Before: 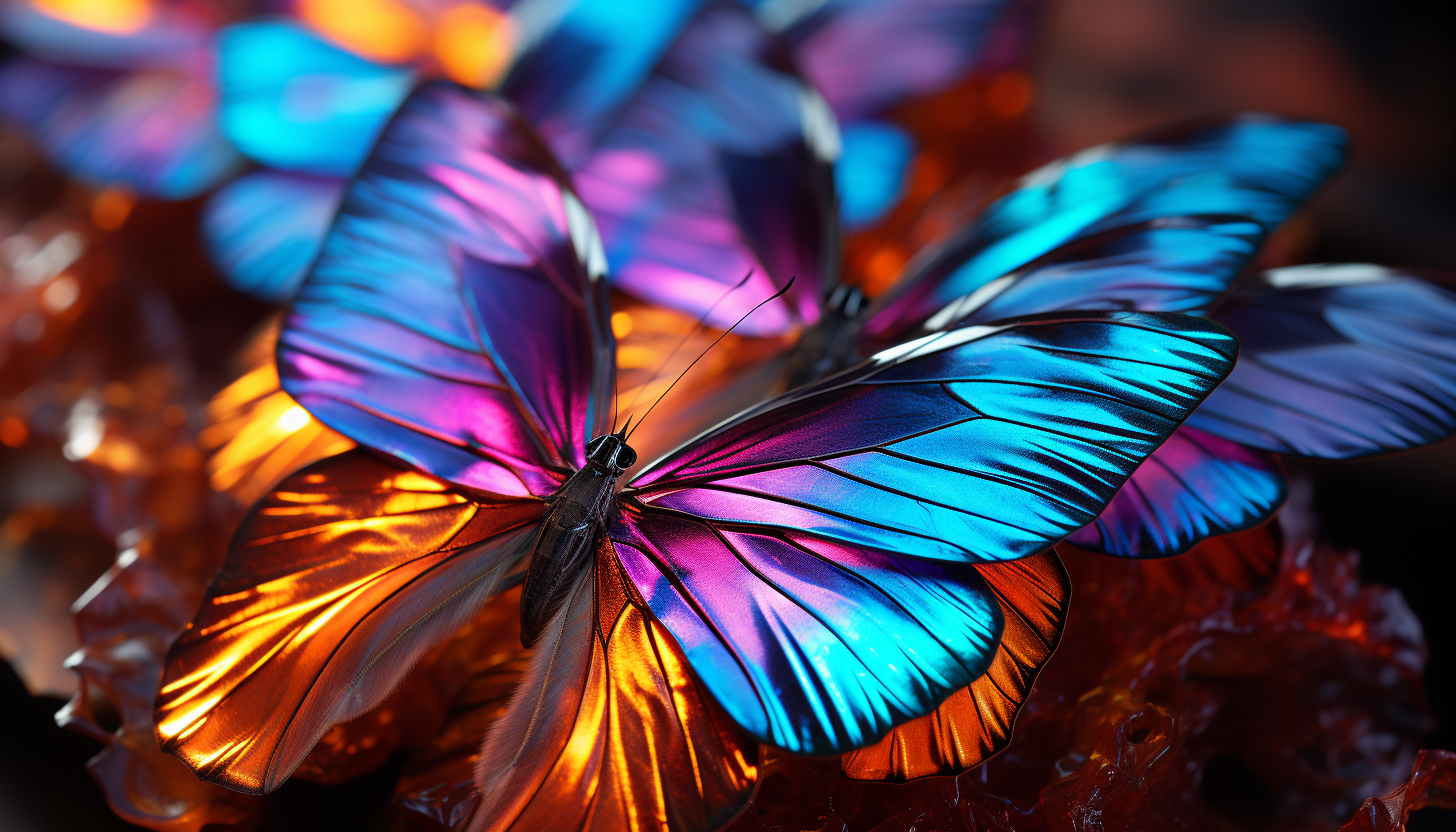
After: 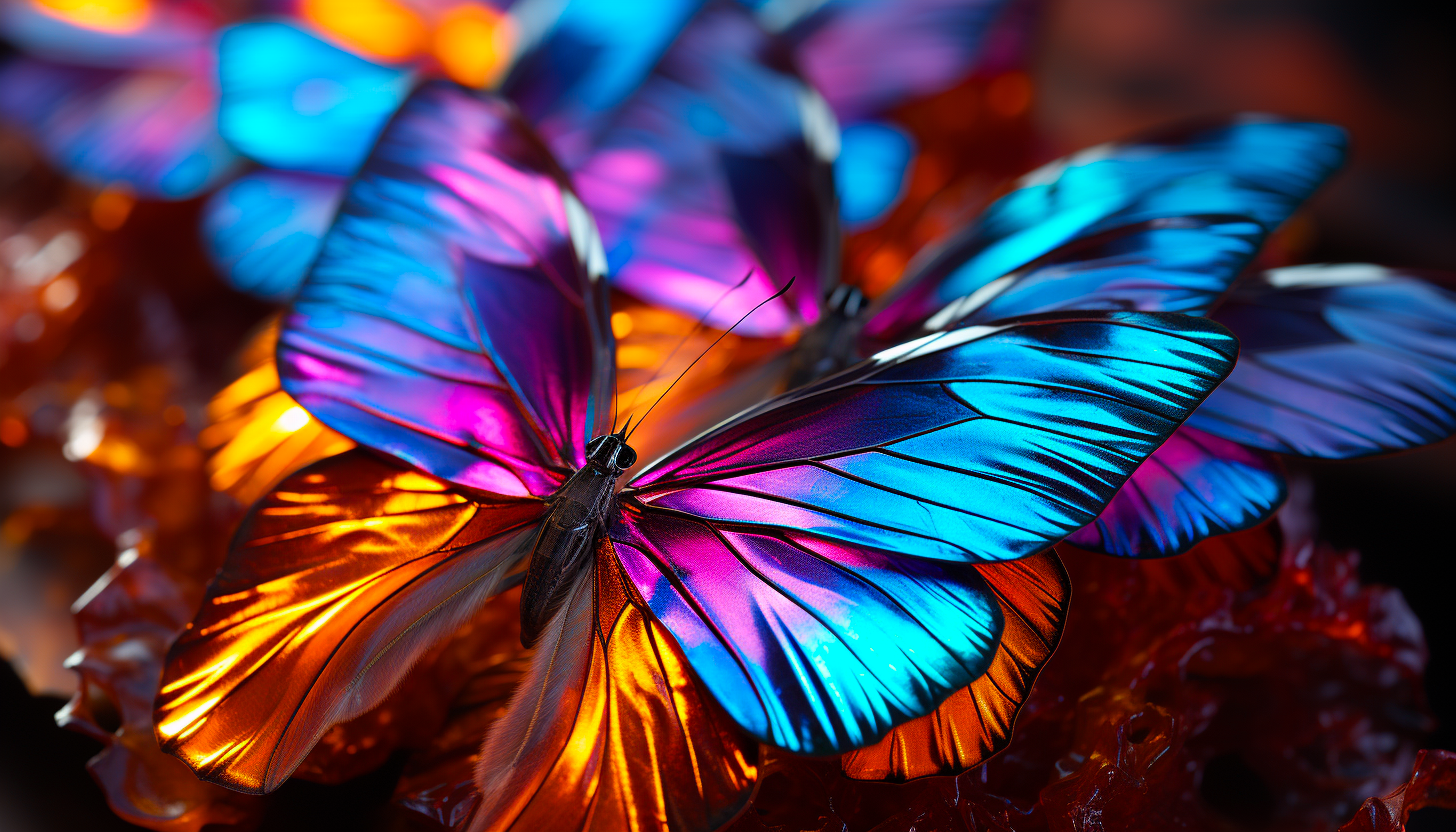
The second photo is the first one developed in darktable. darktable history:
color balance rgb: power › chroma 0.271%, power › hue 60.93°, highlights gain › chroma 0.271%, highlights gain › hue 330.65°, perceptual saturation grading › global saturation 19.45%, global vibrance 20%
